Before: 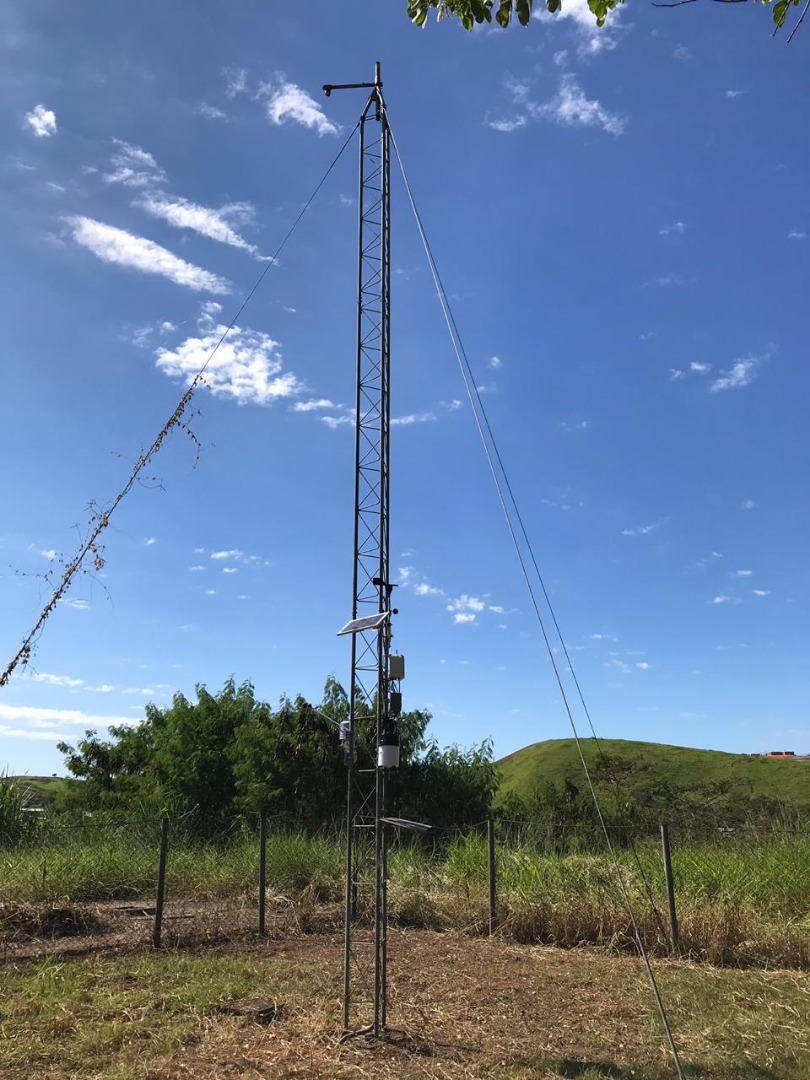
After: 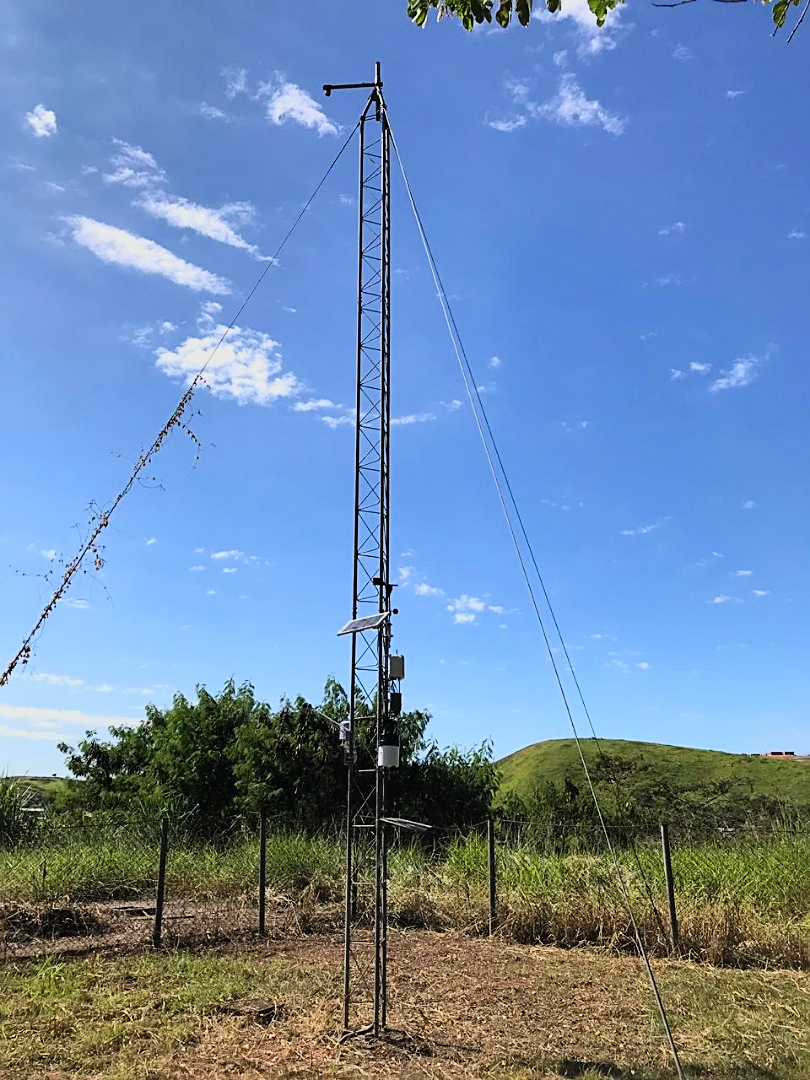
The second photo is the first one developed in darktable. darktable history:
sharpen: on, module defaults
contrast brightness saturation: contrast 0.202, brightness 0.168, saturation 0.228
filmic rgb: black relative exposure -7.65 EV, white relative exposure 4.56 EV, threshold 5.95 EV, hardness 3.61, color science v6 (2022), enable highlight reconstruction true
